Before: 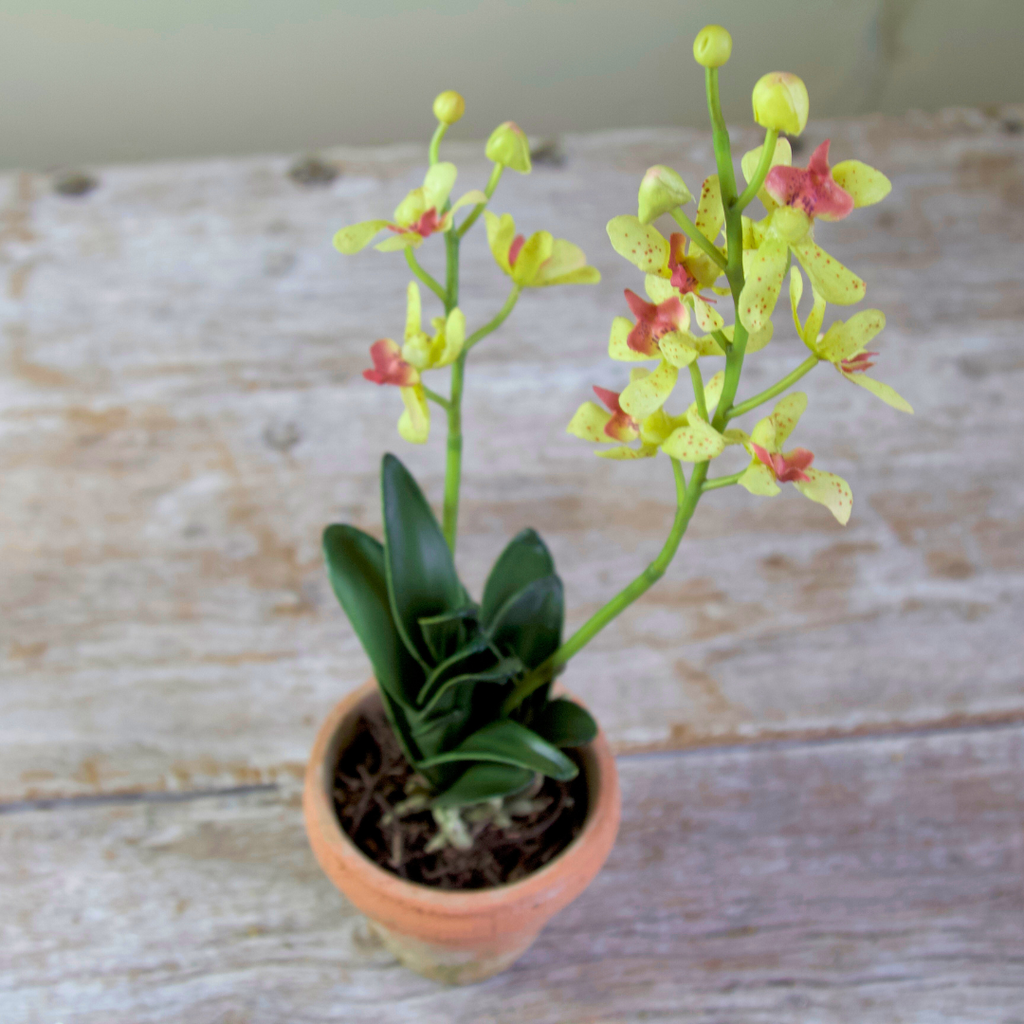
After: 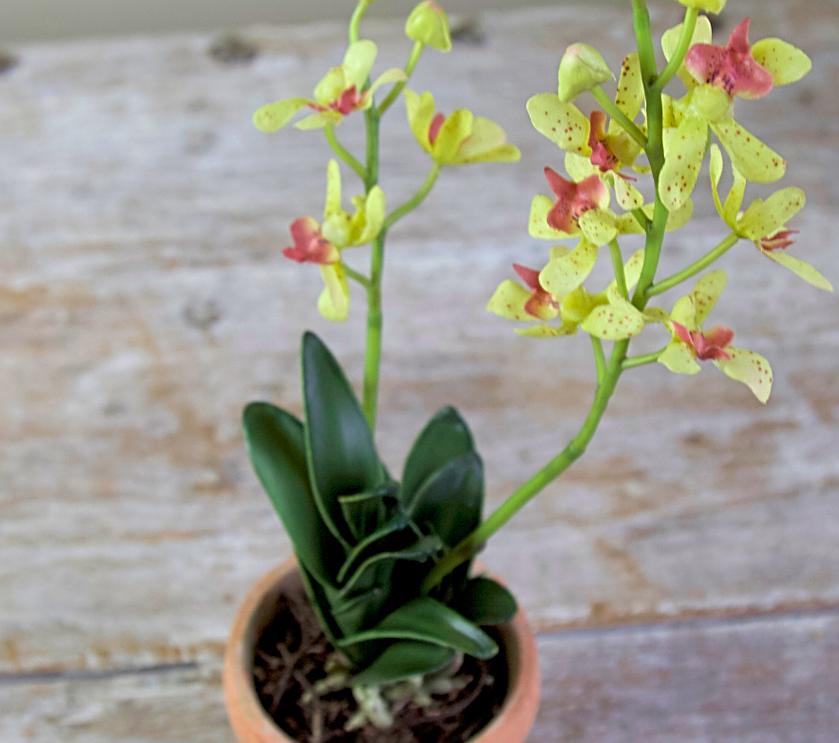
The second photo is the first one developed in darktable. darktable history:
sharpen: radius 2.534, amount 0.632
crop: left 7.826%, top 11.962%, right 10.239%, bottom 15.395%
